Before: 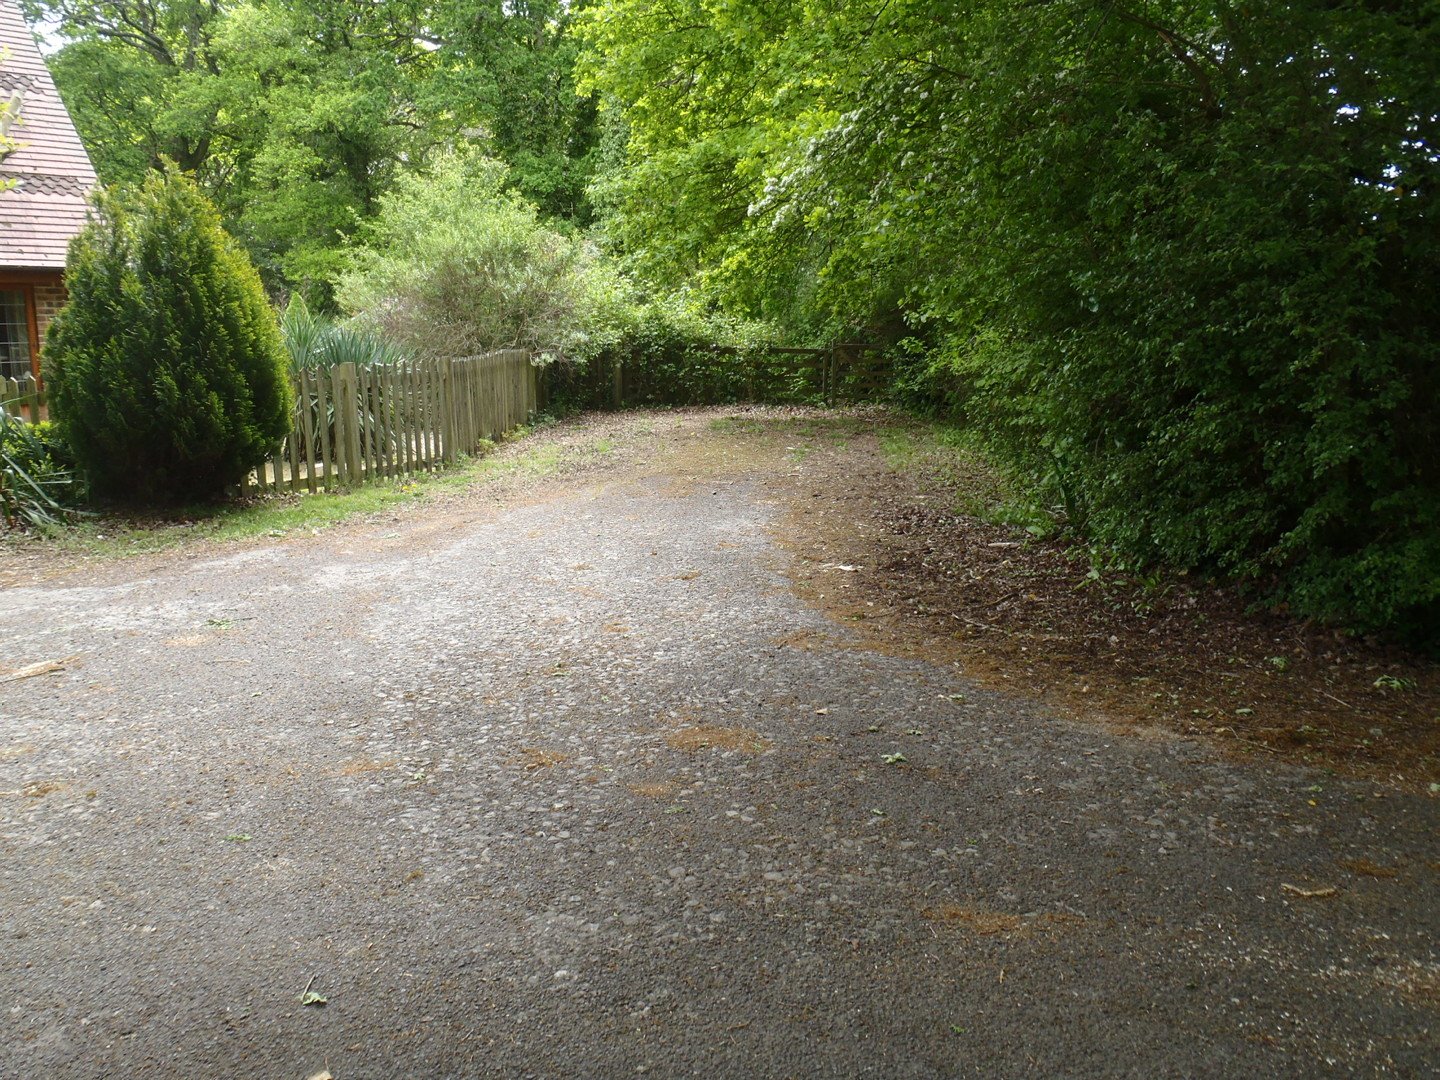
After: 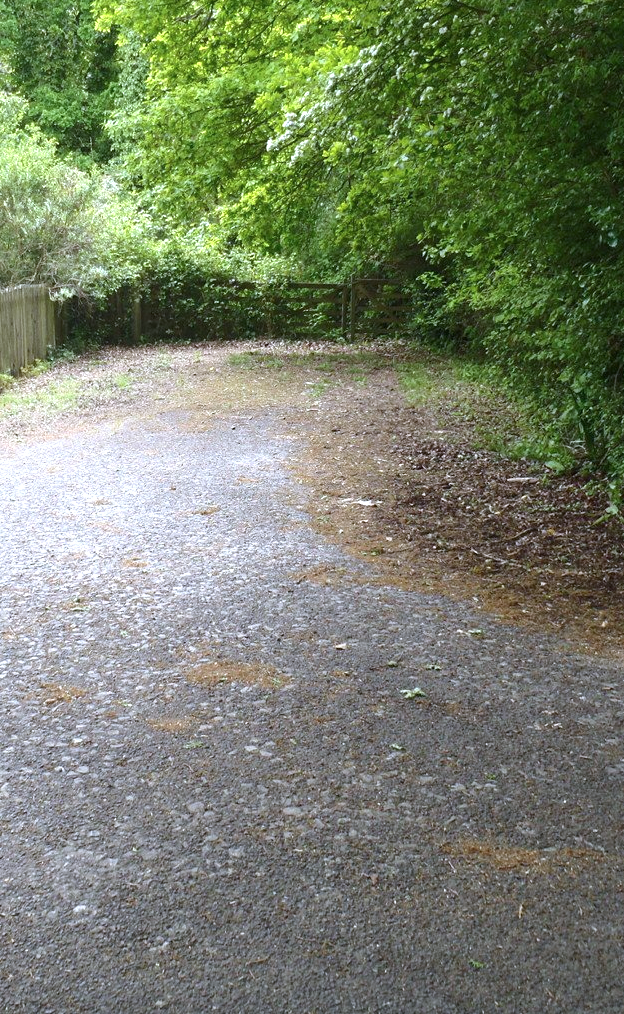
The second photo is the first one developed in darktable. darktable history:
color calibration: illuminant as shot in camera, x 0.358, y 0.373, temperature 4628.91 K
white balance: red 0.974, blue 1.044
crop: left 33.452%, top 6.025%, right 23.155%
exposure: black level correction 0, exposure 0.5 EV, compensate exposure bias true, compensate highlight preservation false
